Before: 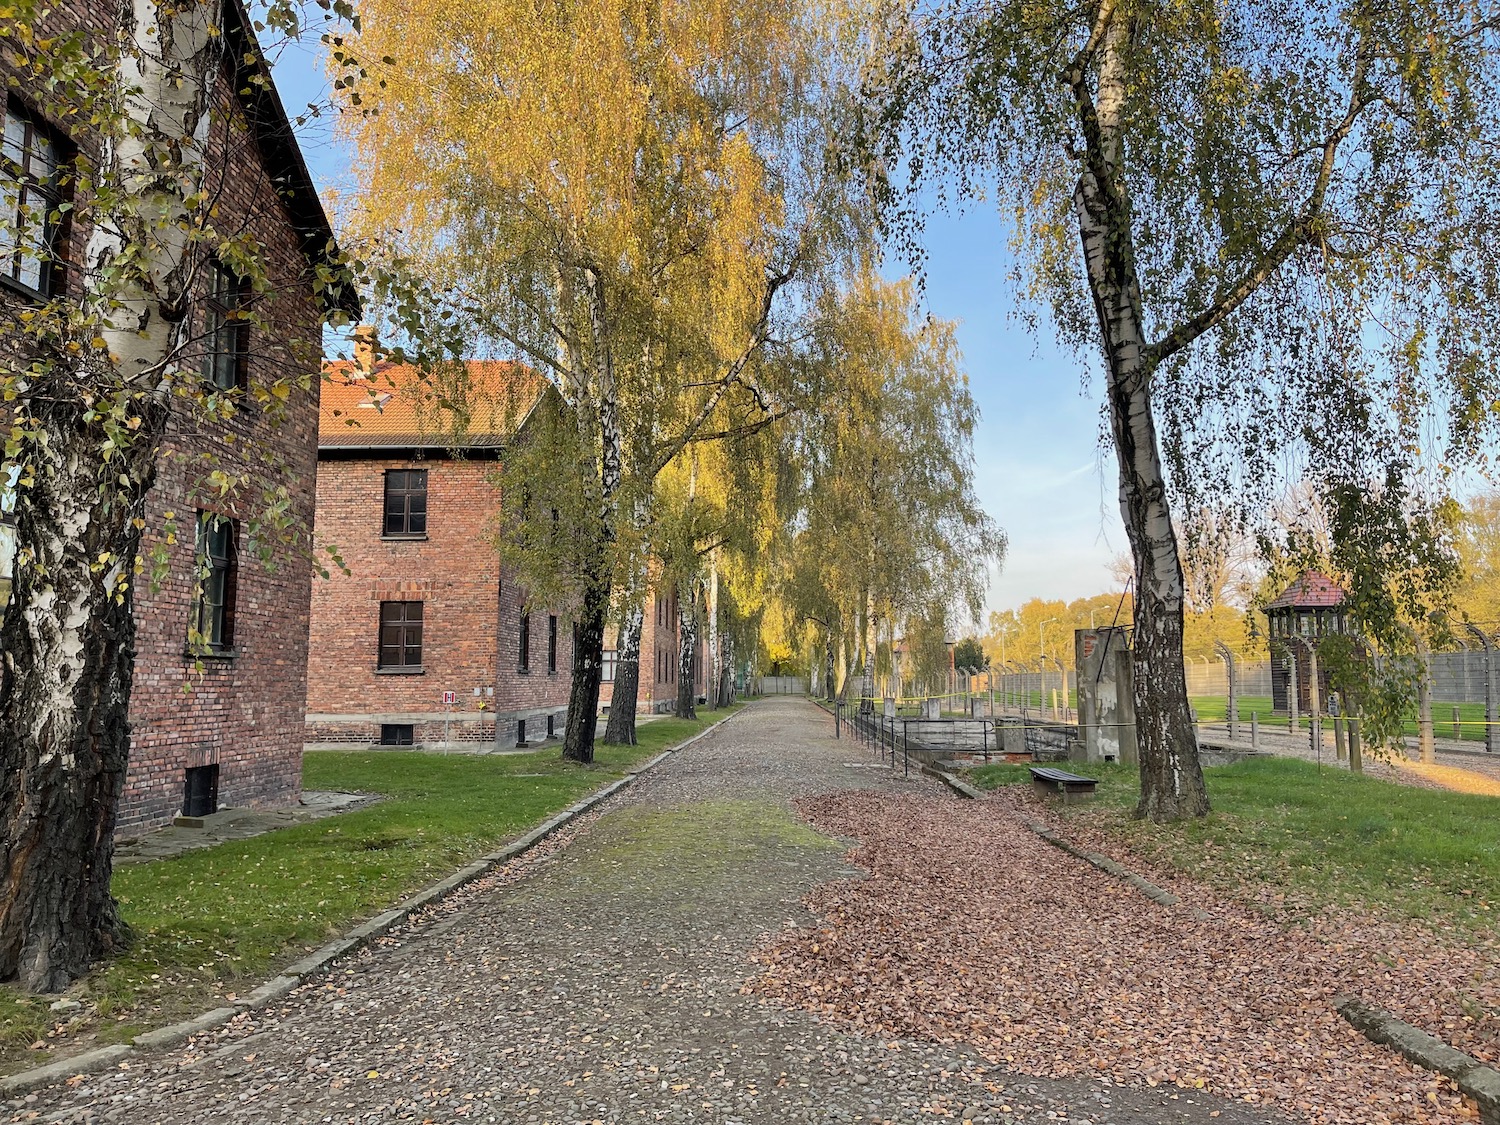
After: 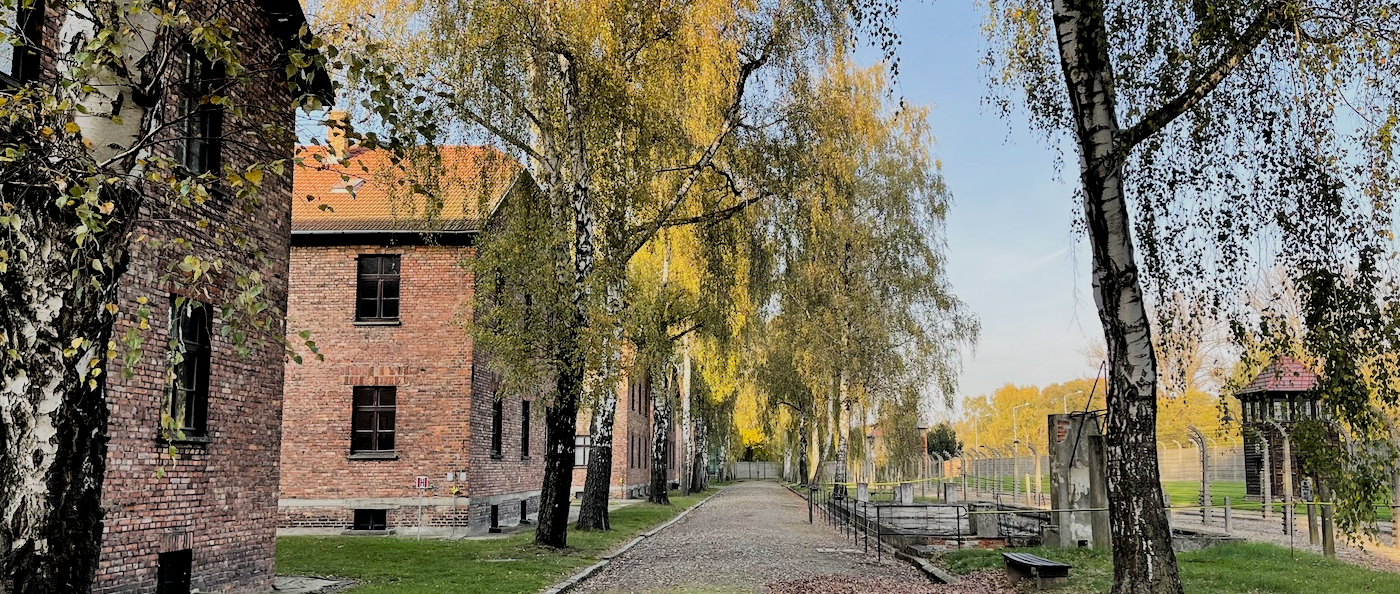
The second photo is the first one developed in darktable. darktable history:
filmic rgb: black relative exposure -5.07 EV, white relative exposure 3.98 EV, hardness 2.9, contrast 1.297, highlights saturation mix -28.77%
crop: left 1.805%, top 19.189%, right 4.749%, bottom 27.969%
